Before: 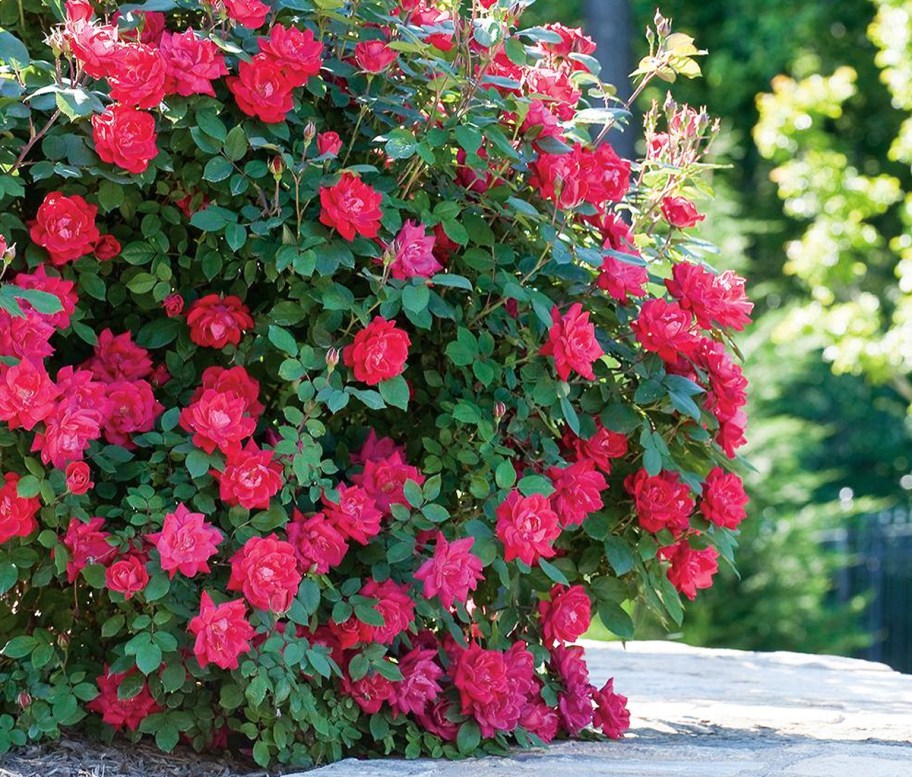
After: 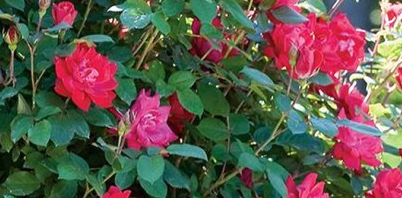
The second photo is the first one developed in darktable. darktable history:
crop: left 29.106%, top 16.8%, right 26.717%, bottom 57.677%
